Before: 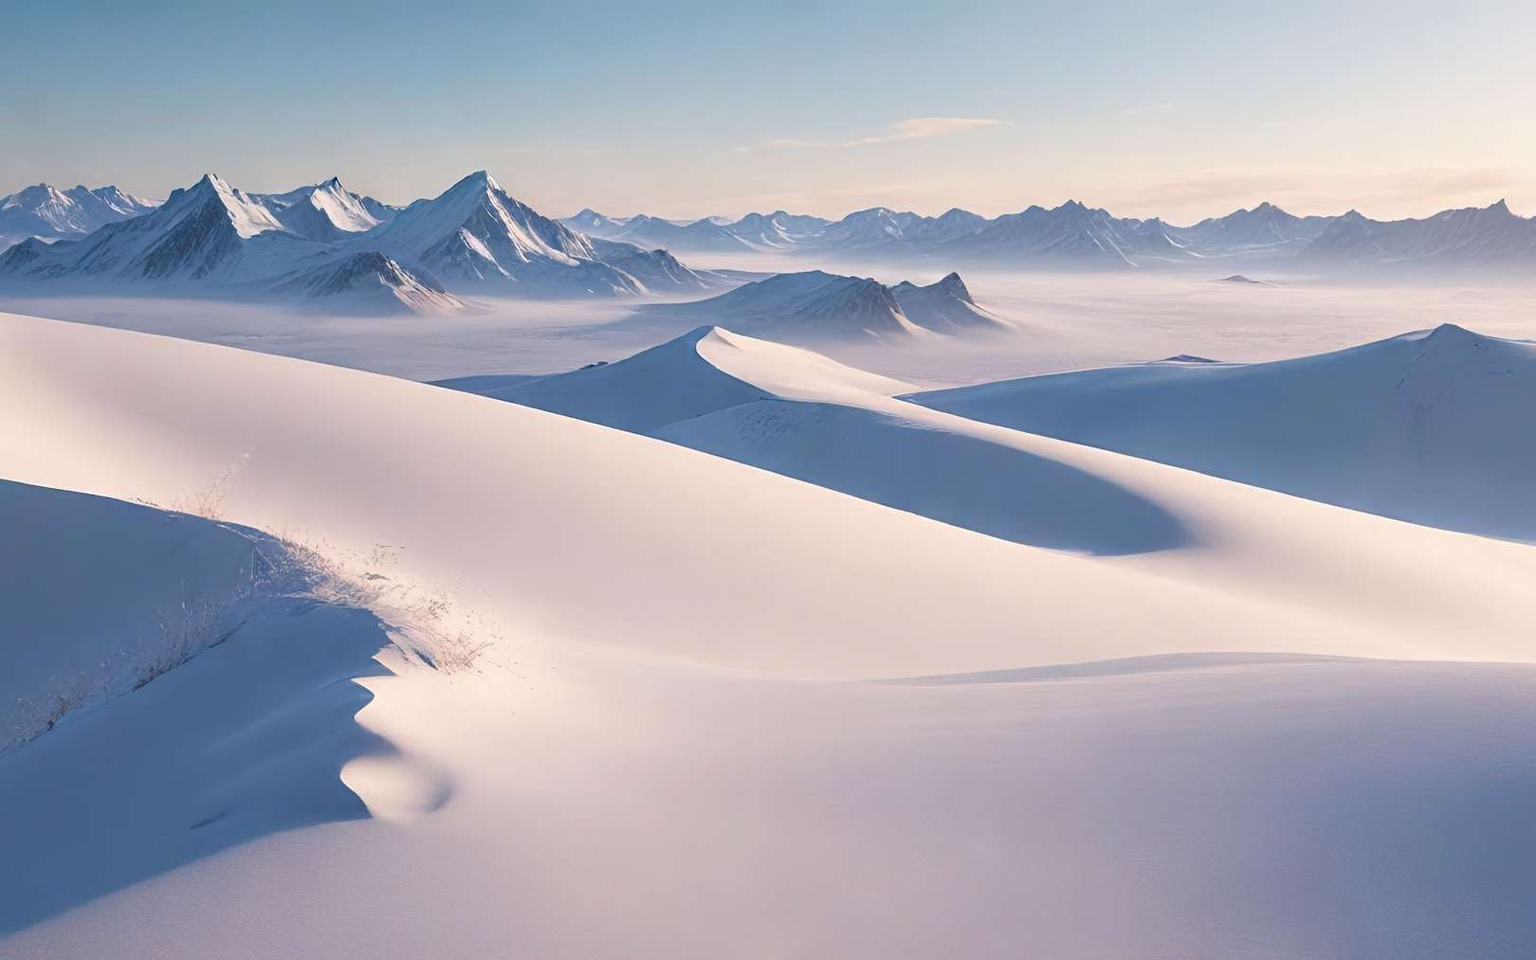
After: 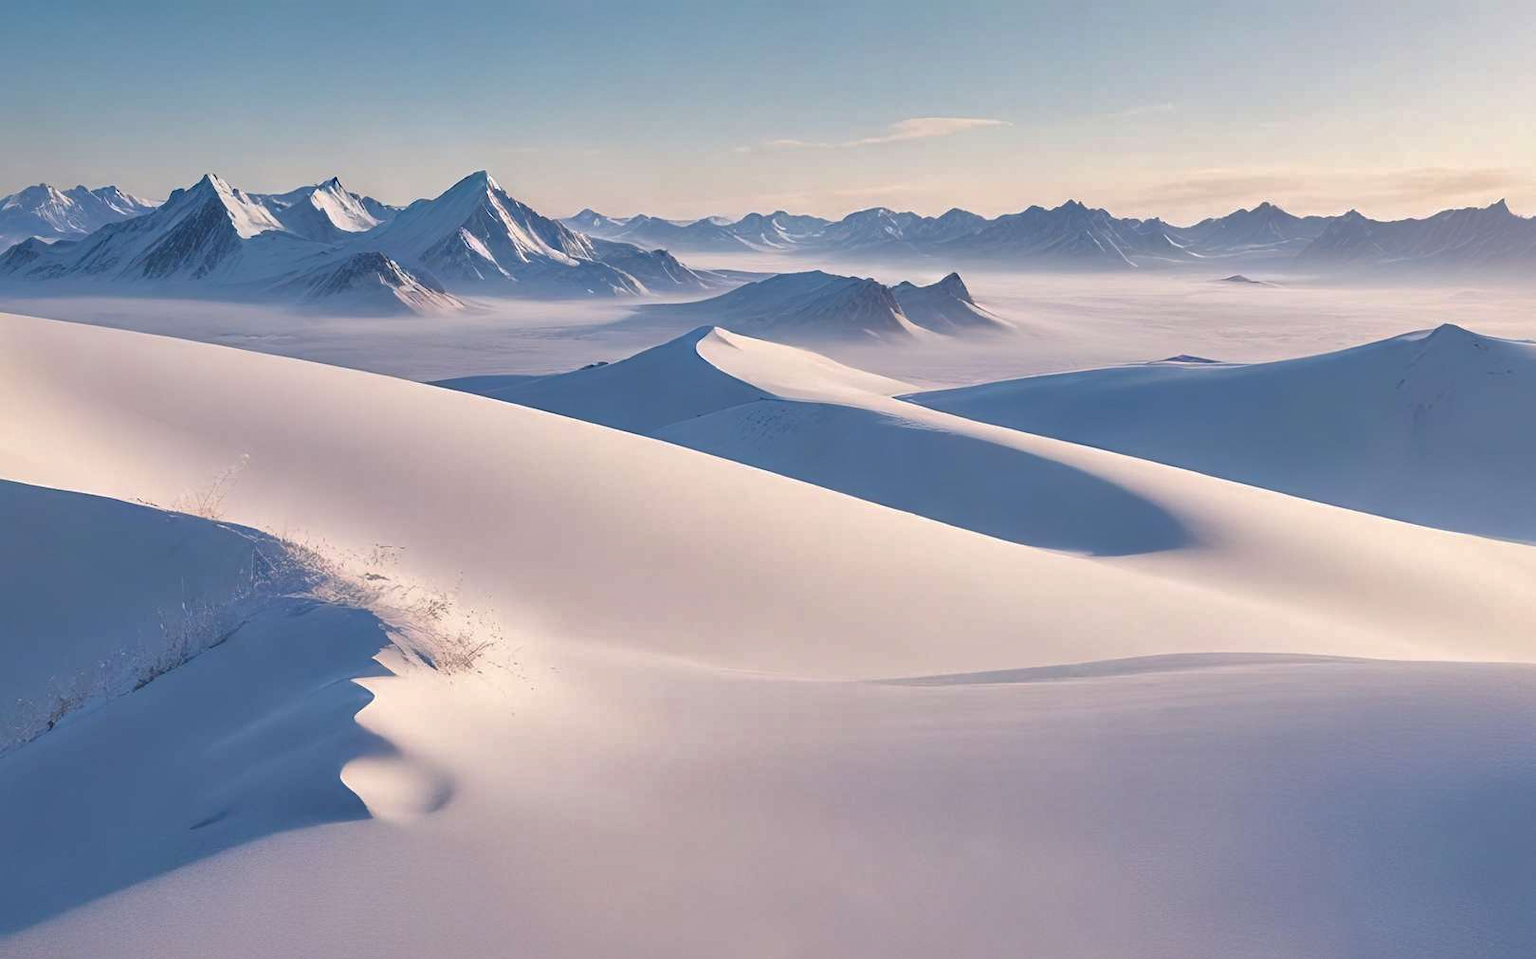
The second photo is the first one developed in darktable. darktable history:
shadows and highlights: shadows 30
local contrast: mode bilateral grid, contrast 20, coarseness 50, detail 120%, midtone range 0.2
crop: bottom 0.071%
